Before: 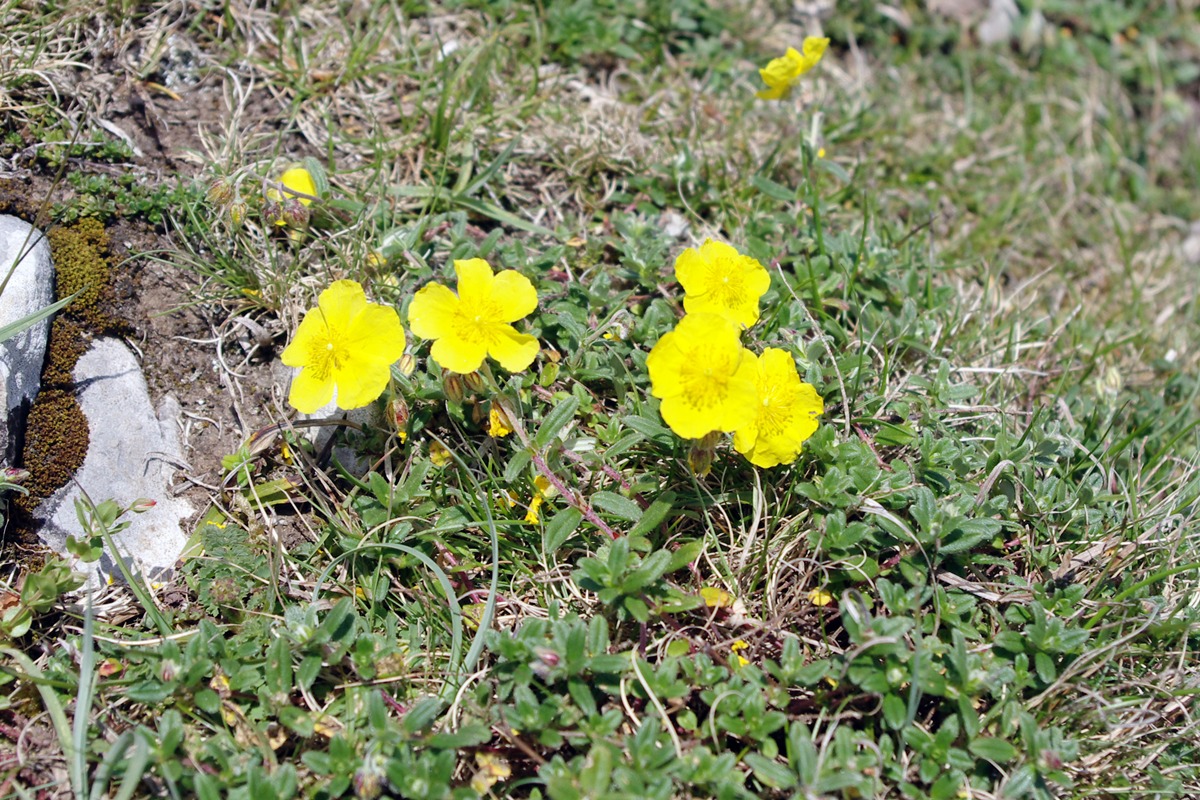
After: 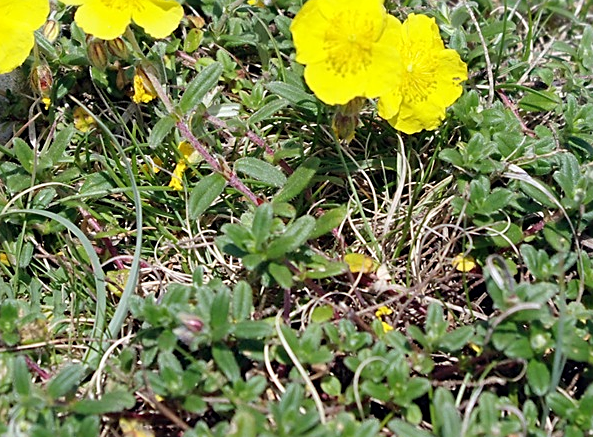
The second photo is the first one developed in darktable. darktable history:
crop: left 29.672%, top 41.786%, right 20.851%, bottom 3.487%
sharpen: on, module defaults
